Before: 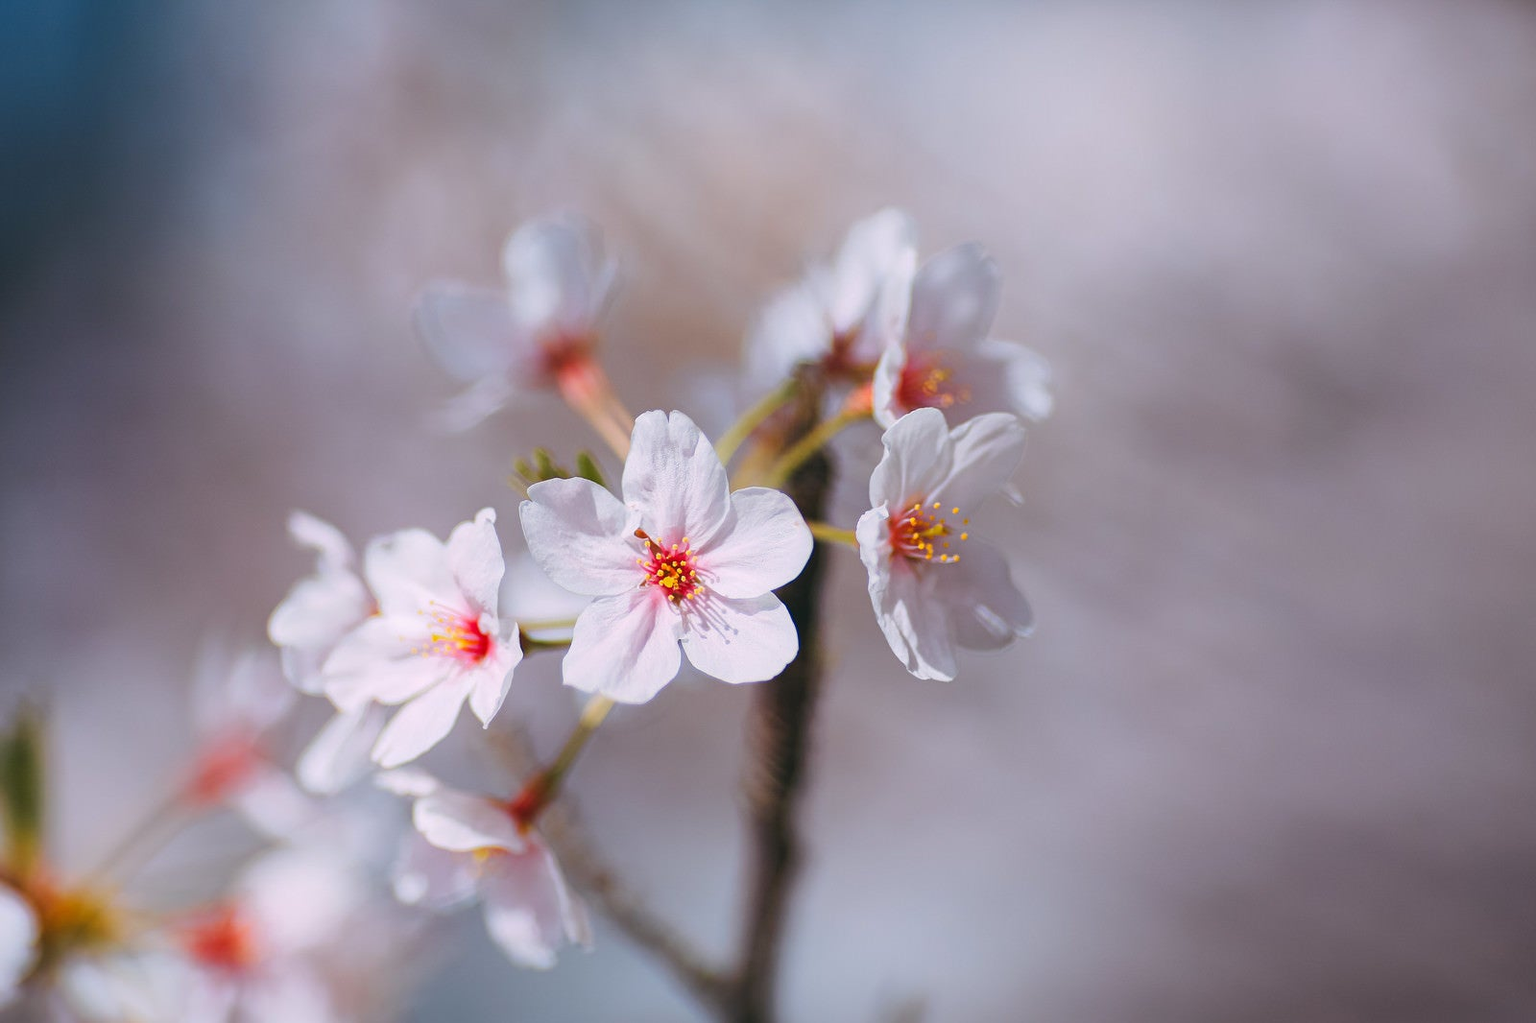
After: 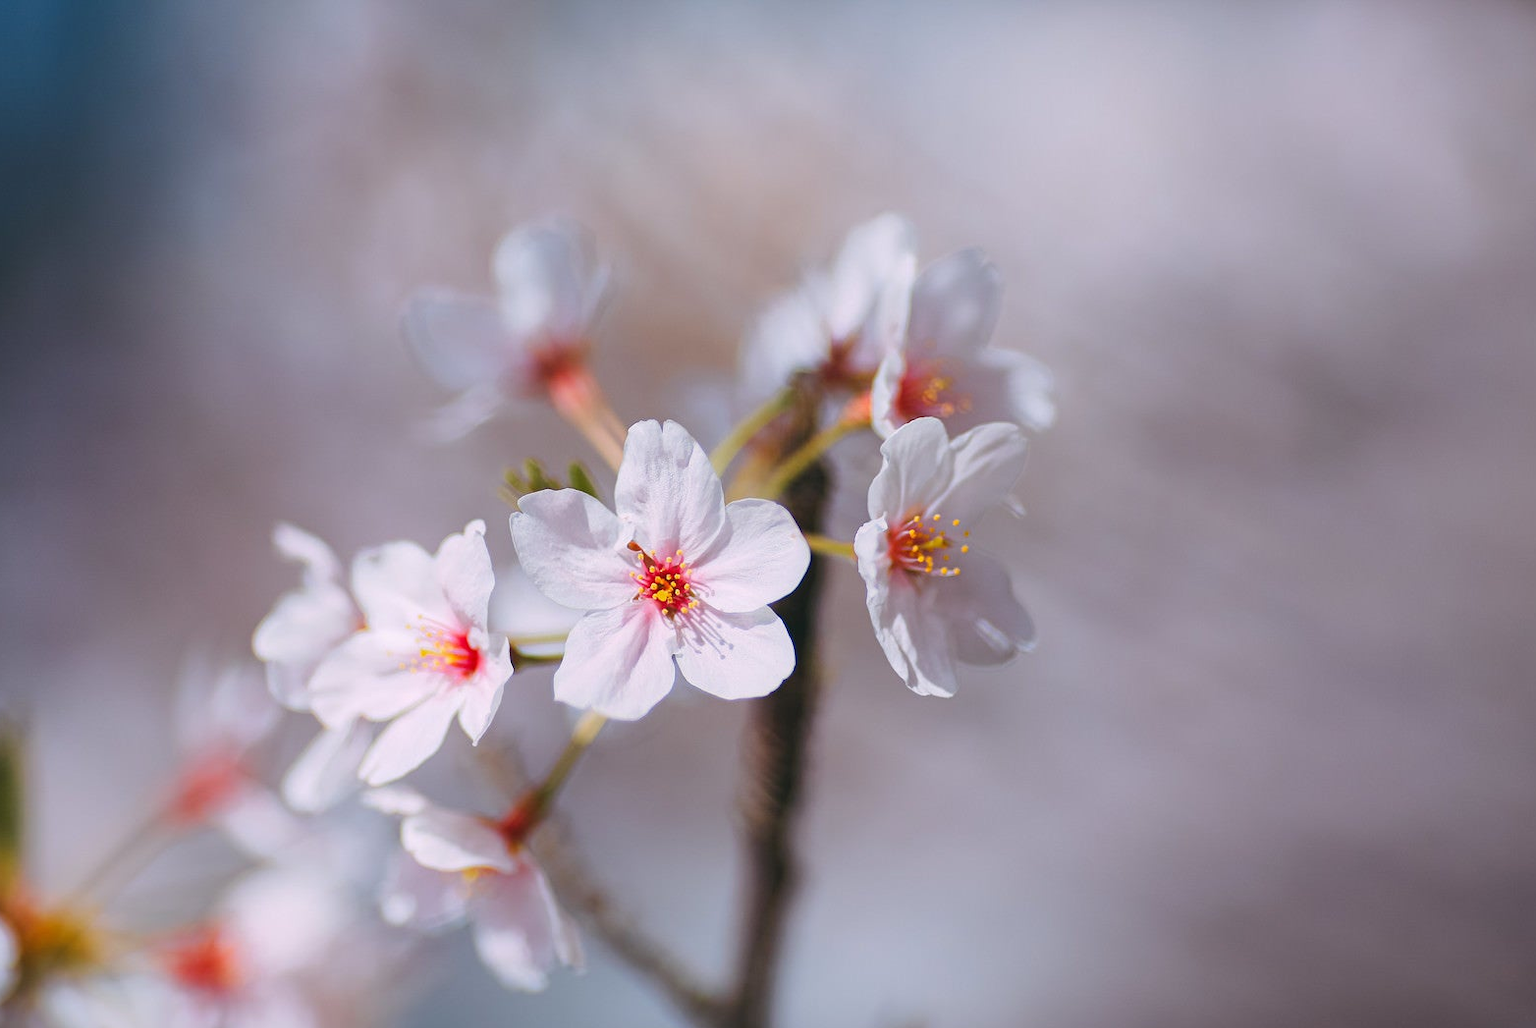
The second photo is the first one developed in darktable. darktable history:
crop and rotate: left 1.437%, right 0.751%, bottom 1.742%
